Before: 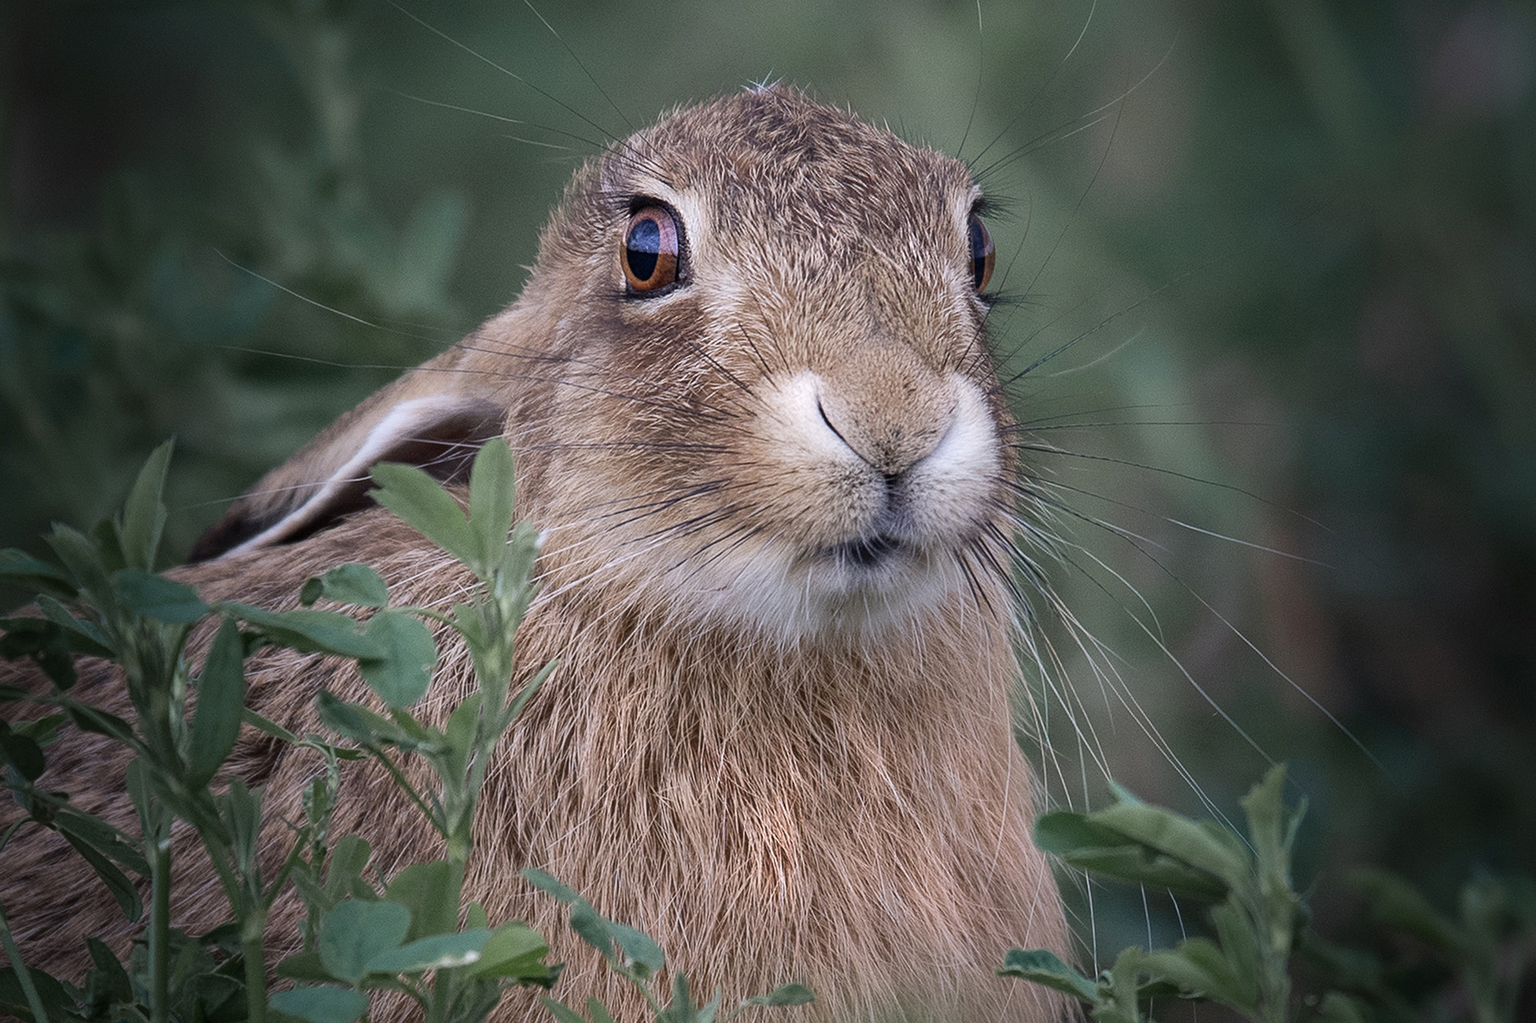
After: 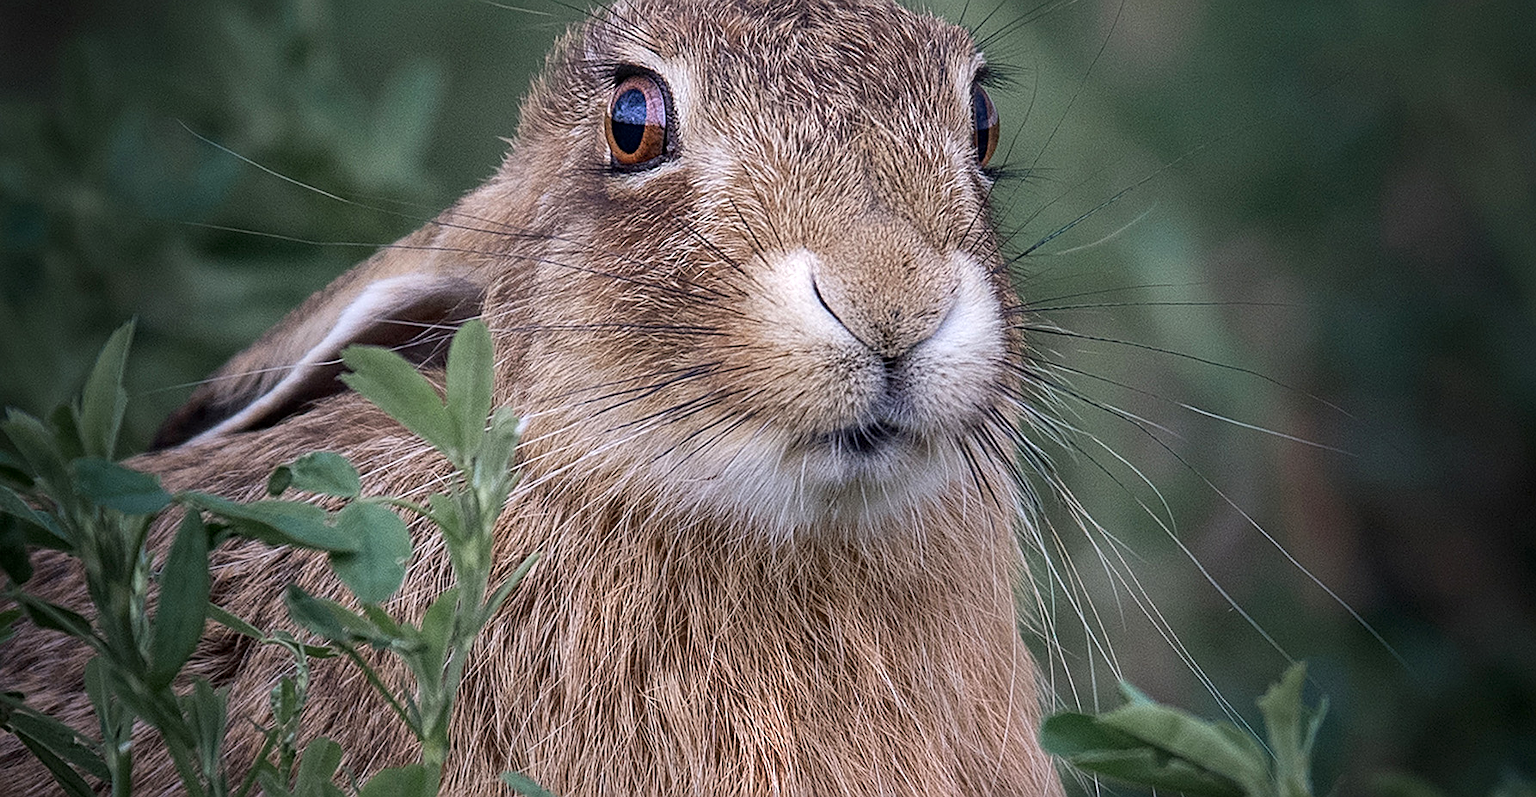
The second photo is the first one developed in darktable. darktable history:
crop and rotate: left 2.991%, top 13.302%, right 1.981%, bottom 12.636%
local contrast: on, module defaults
sharpen: on, module defaults
contrast brightness saturation: contrast 0.04, saturation 0.16
